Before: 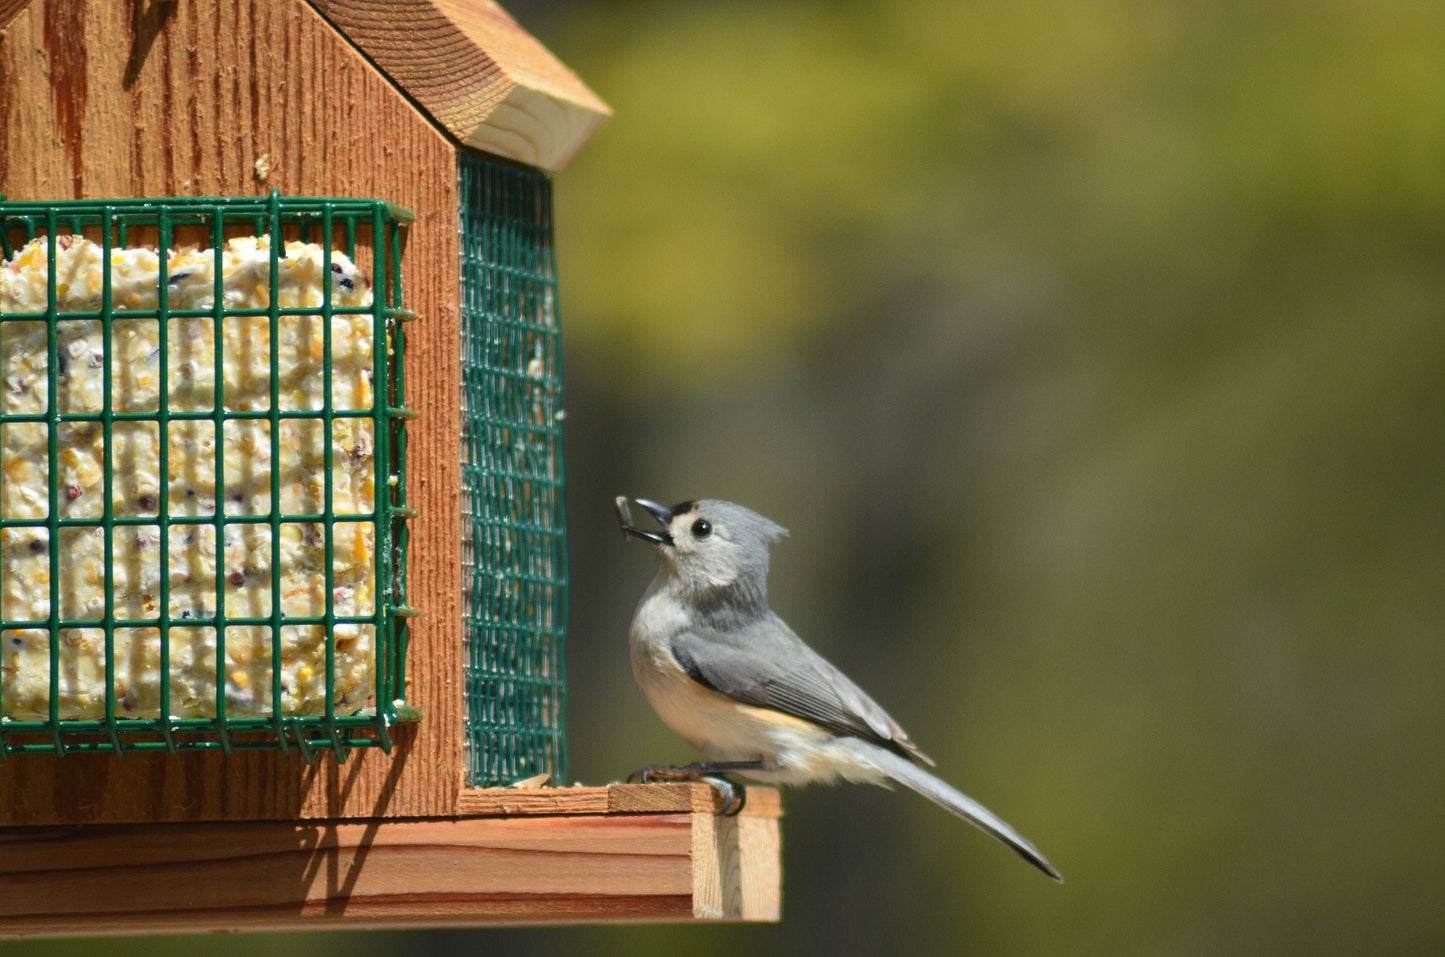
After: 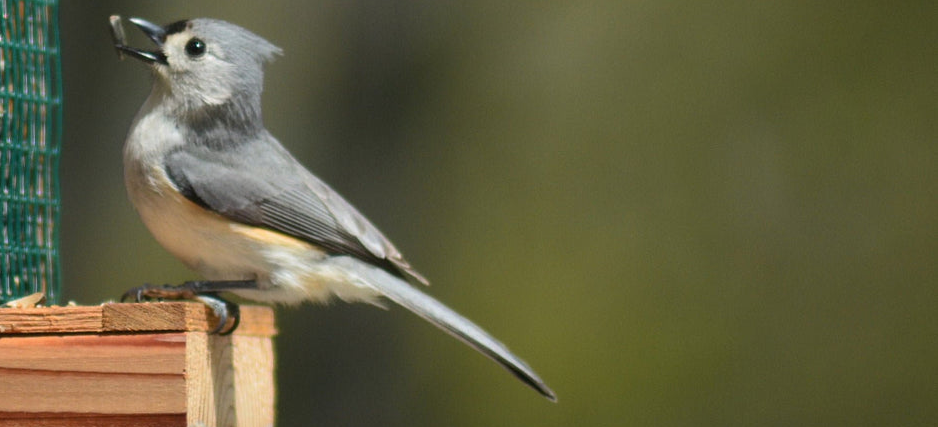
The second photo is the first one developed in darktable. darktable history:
crop and rotate: left 35.02%, top 50.413%, bottom 4.932%
